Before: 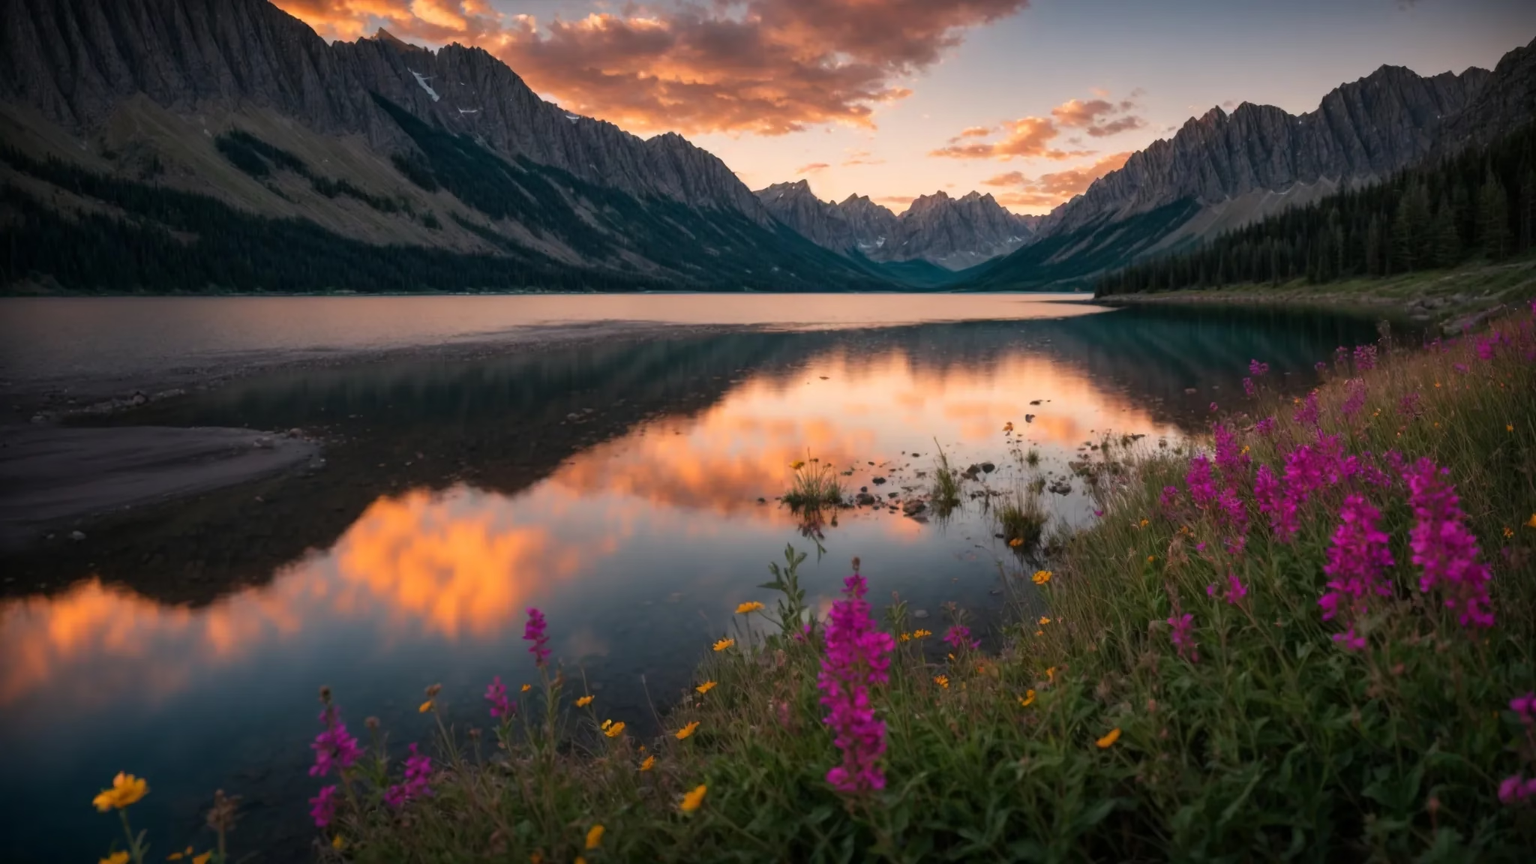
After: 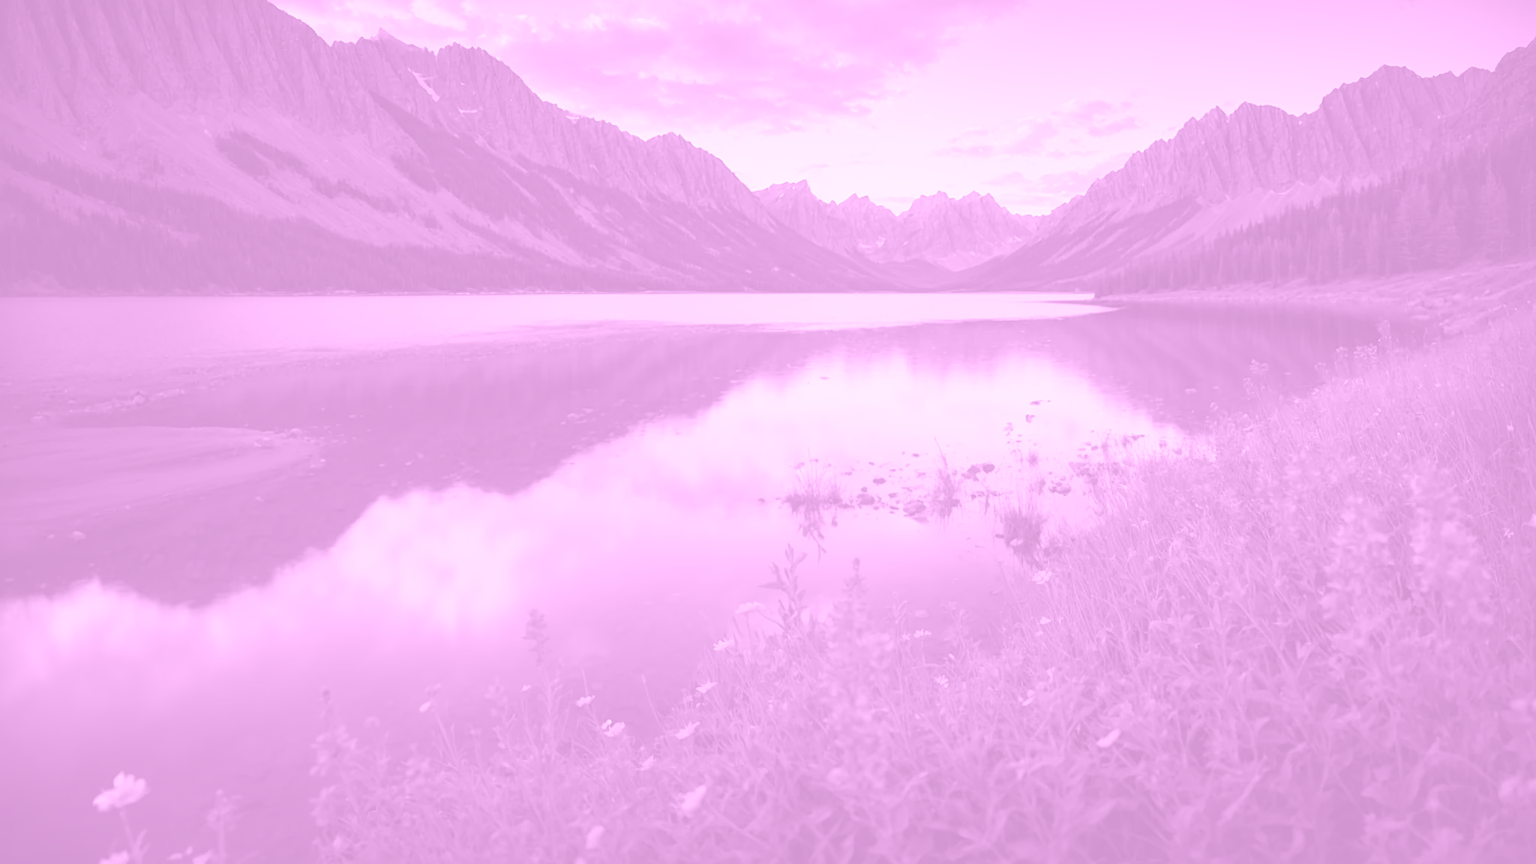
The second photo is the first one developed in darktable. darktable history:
white balance: red 1.127, blue 0.943
tone equalizer: on, module defaults
colorize: hue 331.2°, saturation 75%, source mix 30.28%, lightness 70.52%, version 1
exposure: black level correction 0, exposure 0.7 EV, compensate exposure bias true, compensate highlight preservation false
sharpen: on, module defaults
contrast equalizer: octaves 7, y [[0.6 ×6], [0.55 ×6], [0 ×6], [0 ×6], [0 ×6]], mix -0.3
